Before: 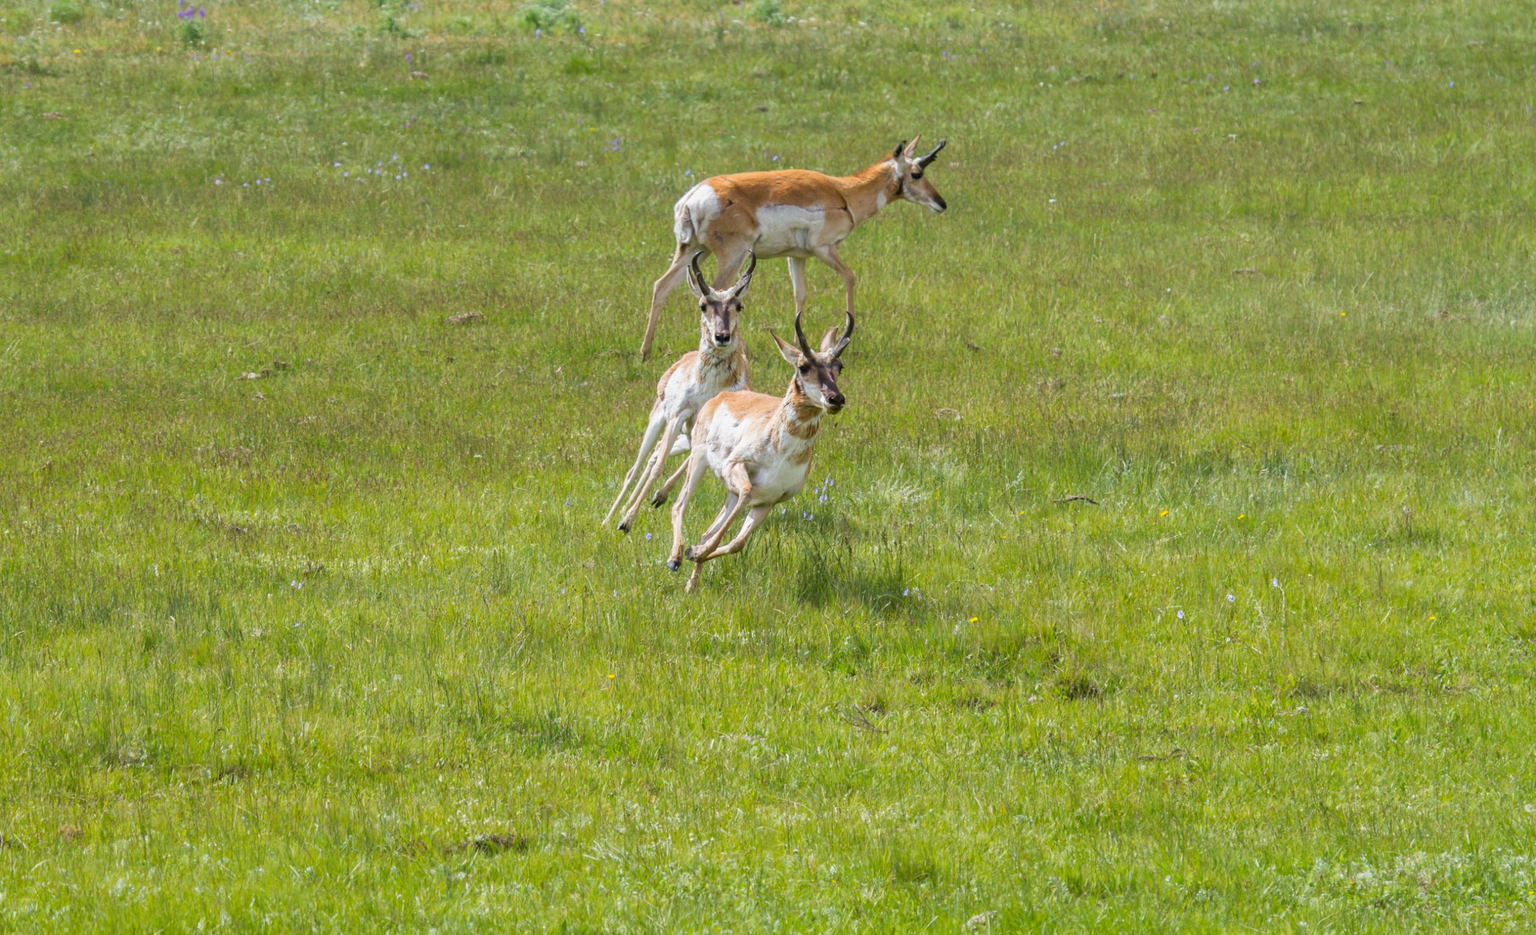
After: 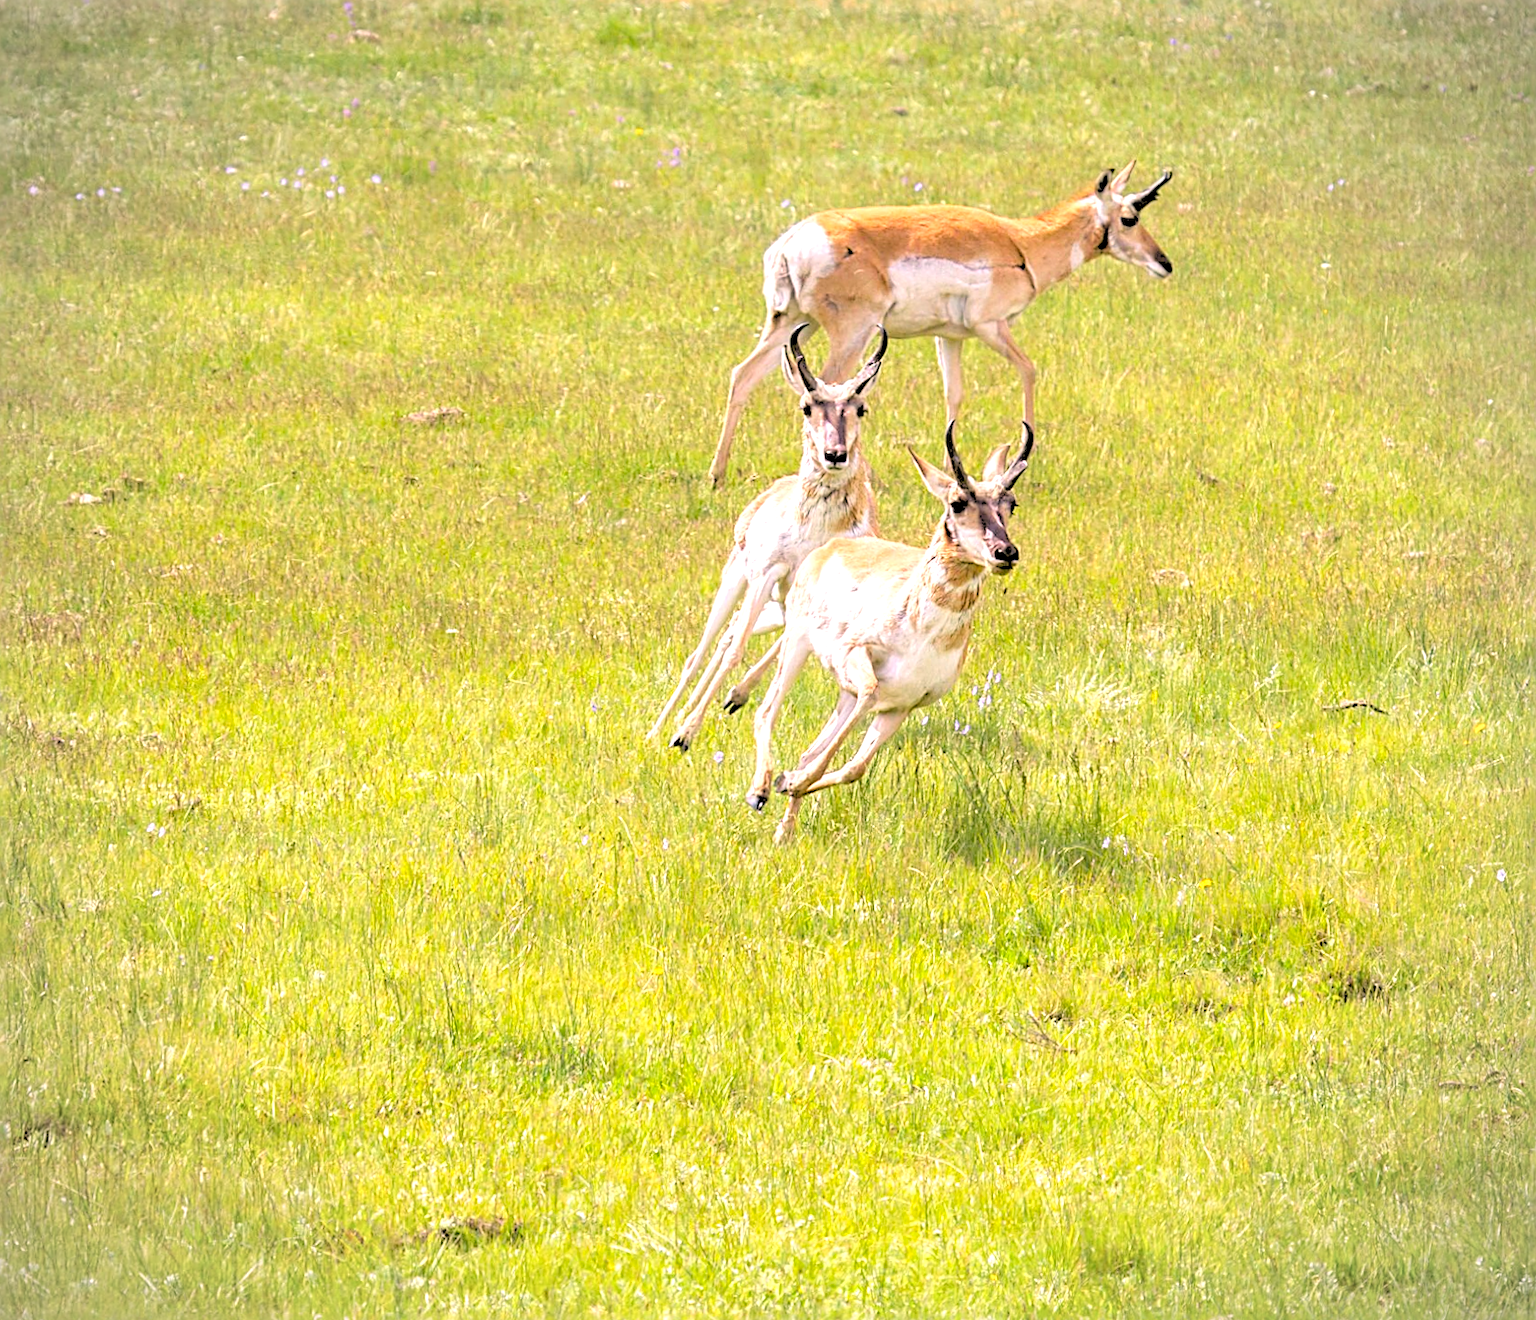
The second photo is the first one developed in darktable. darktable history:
vignetting: fall-off radius 60.92%
rotate and perspective: rotation 0.679°, lens shift (horizontal) 0.136, crop left 0.009, crop right 0.991, crop top 0.078, crop bottom 0.95
color correction: highlights a* 12.23, highlights b* 5.41
crop and rotate: left 14.385%, right 18.948%
exposure: exposure 0.95 EV, compensate highlight preservation false
sharpen: radius 2.676, amount 0.669
rgb levels: levels [[0.027, 0.429, 0.996], [0, 0.5, 1], [0, 0.5, 1]]
